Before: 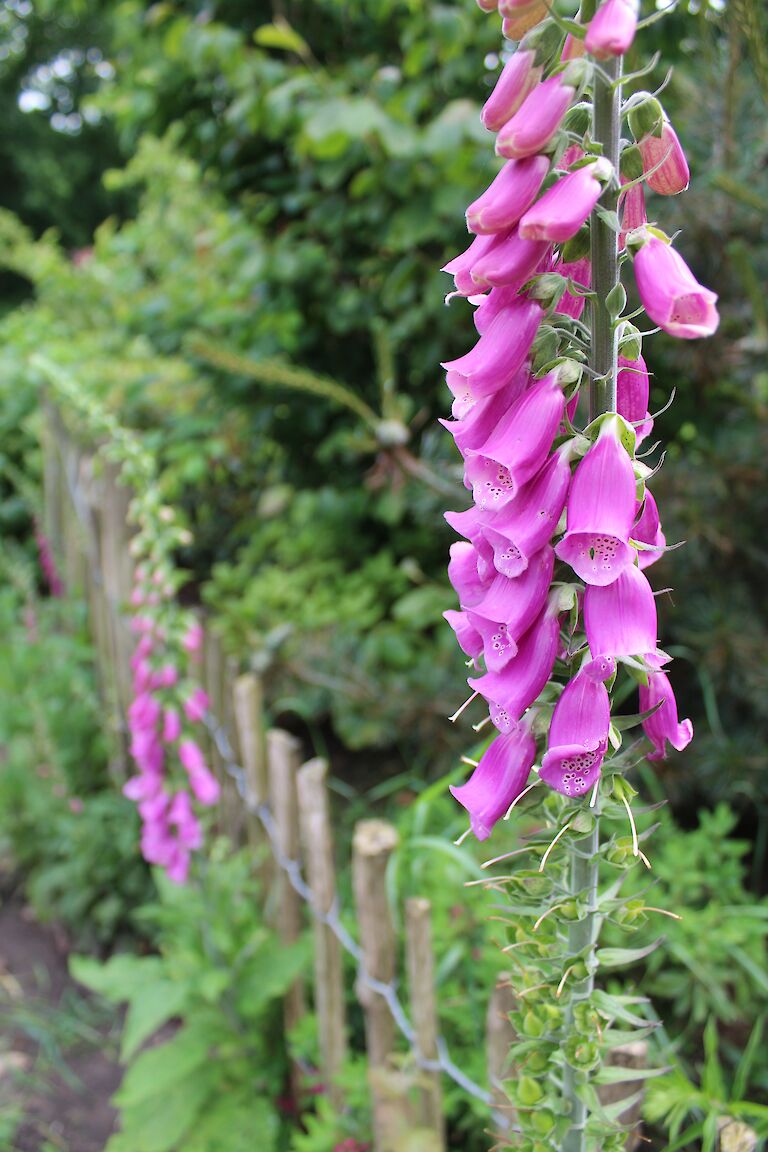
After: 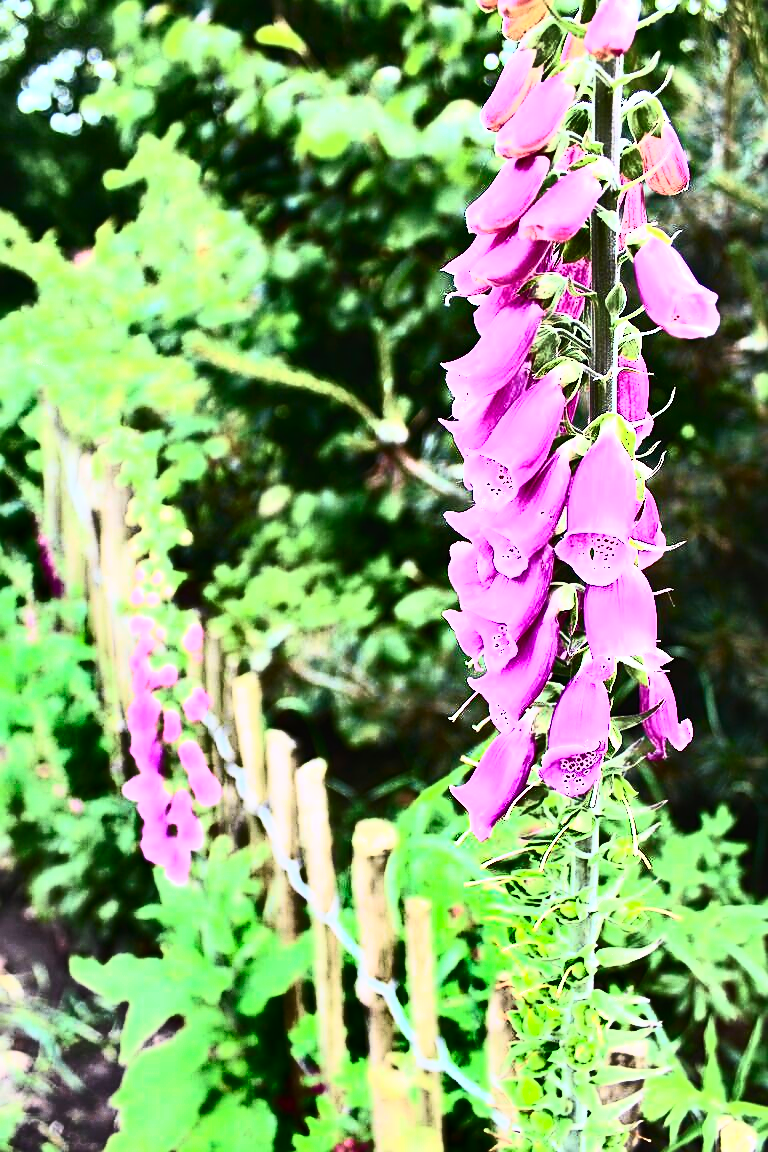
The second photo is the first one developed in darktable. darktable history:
tone equalizer: -8 EV -0.75 EV, -7 EV -0.7 EV, -6 EV -0.6 EV, -5 EV -0.4 EV, -3 EV 0.4 EV, -2 EV 0.6 EV, -1 EV 0.7 EV, +0 EV 0.75 EV, edges refinement/feathering 500, mask exposure compensation -1.57 EV, preserve details no
tone curve: curves: ch0 [(0, 0.01) (0.037, 0.032) (0.131, 0.108) (0.275, 0.286) (0.483, 0.517) (0.61, 0.661) (0.697, 0.768) (0.797, 0.876) (0.888, 0.952) (0.997, 0.995)]; ch1 [(0, 0) (0.312, 0.262) (0.425, 0.402) (0.5, 0.5) (0.527, 0.532) (0.556, 0.585) (0.683, 0.706) (0.746, 0.77) (1, 1)]; ch2 [(0, 0) (0.223, 0.185) (0.333, 0.284) (0.432, 0.4) (0.502, 0.502) (0.525, 0.527) (0.545, 0.564) (0.587, 0.613) (0.636, 0.654) (0.711, 0.729) (0.845, 0.855) (0.998, 0.977)], color space Lab, independent channels, preserve colors none
shadows and highlights: shadows 24.5, highlights -78.15, soften with gaussian
sharpen: on, module defaults
contrast brightness saturation: contrast 0.62, brightness 0.34, saturation 0.14
